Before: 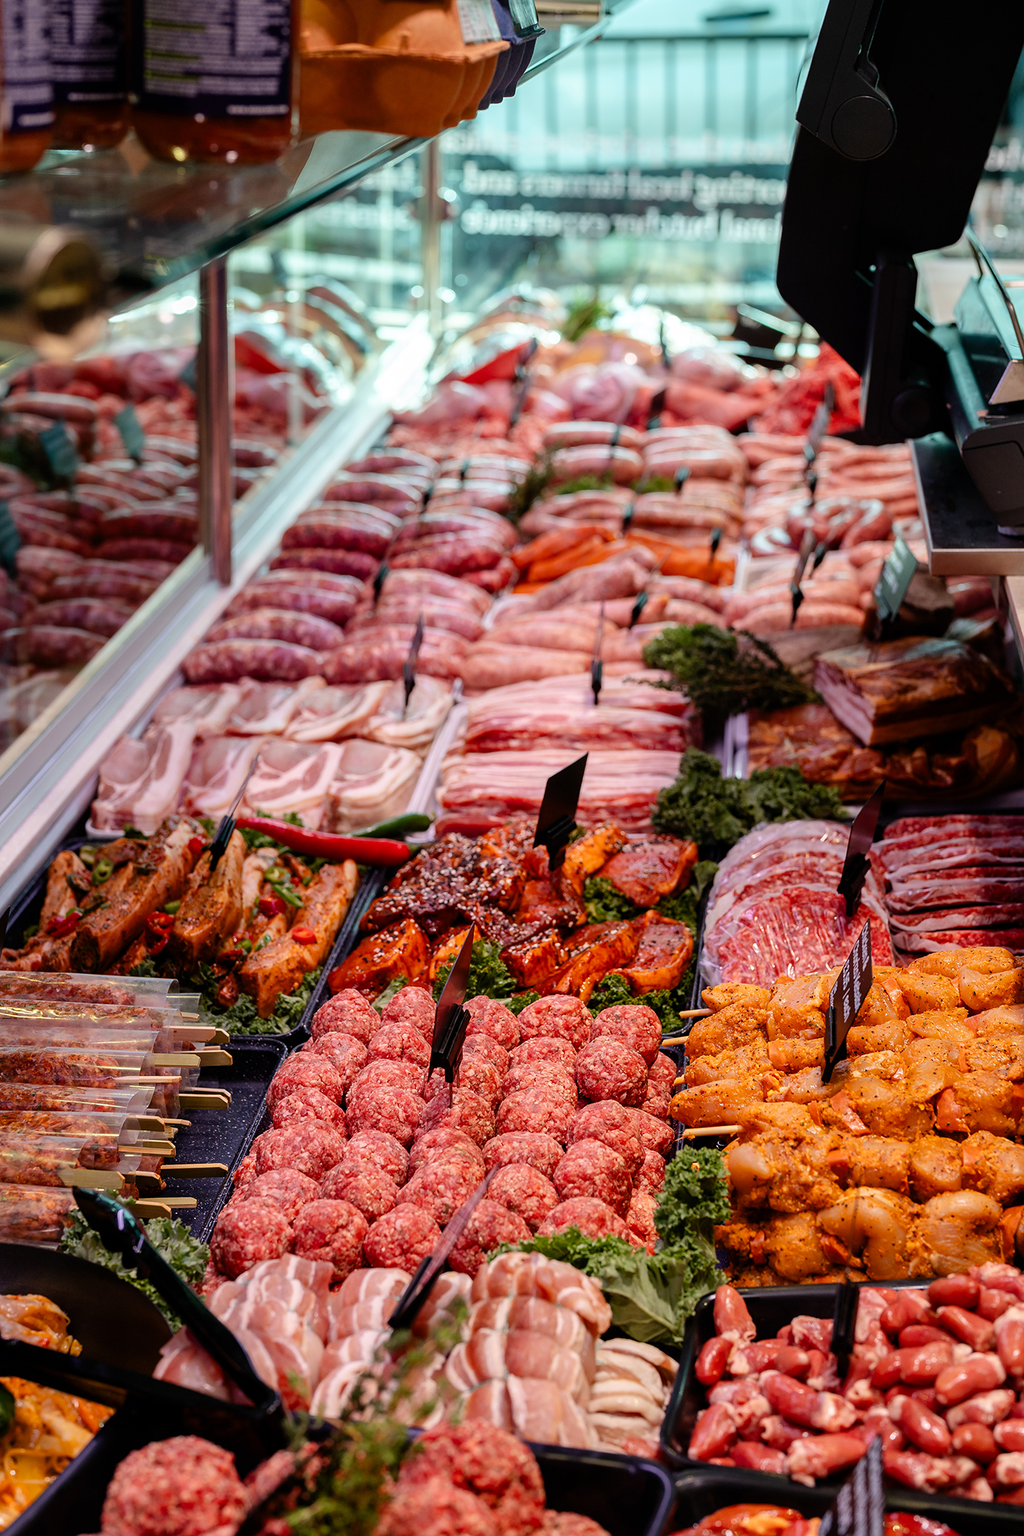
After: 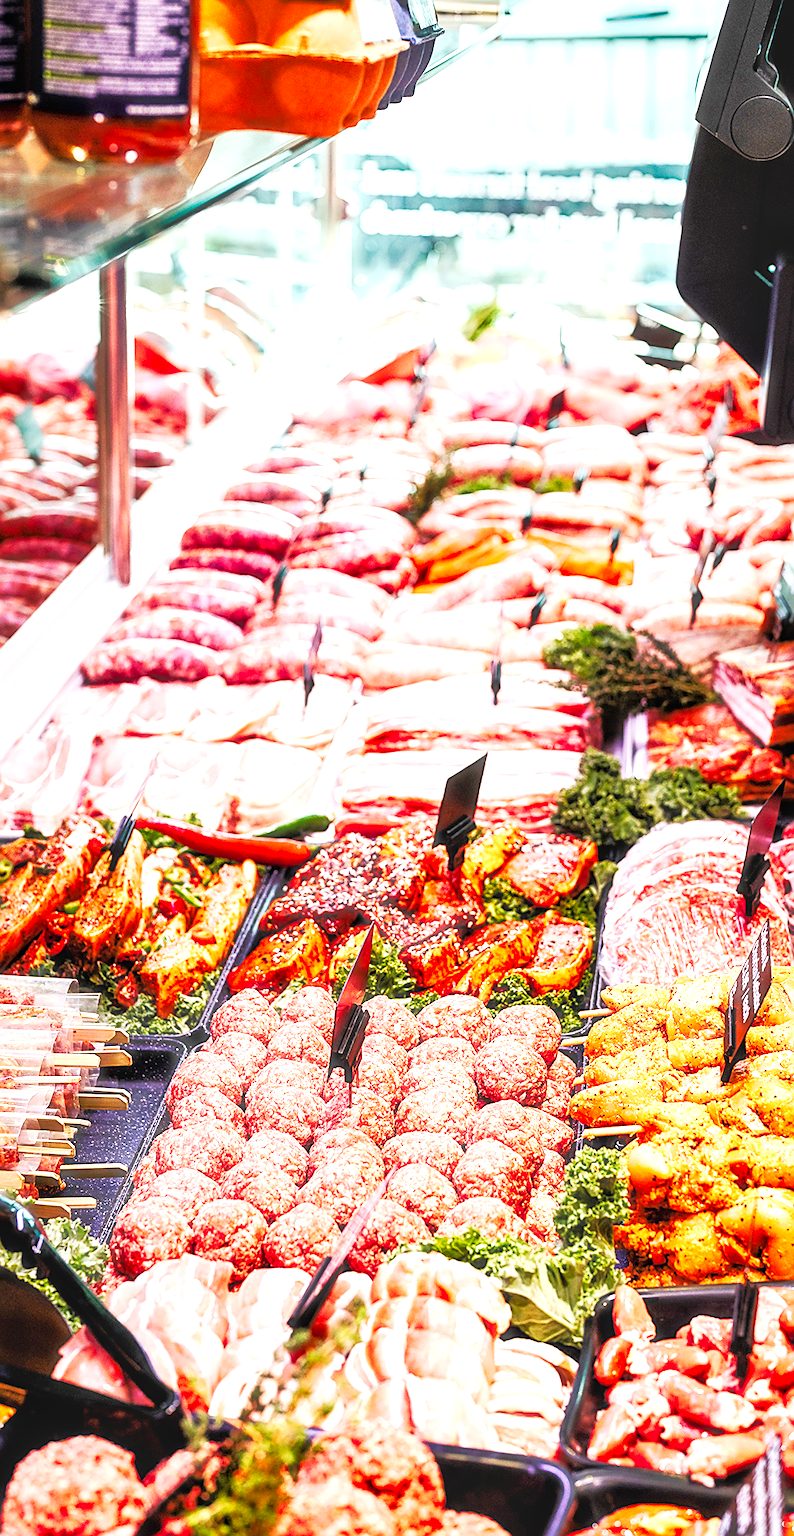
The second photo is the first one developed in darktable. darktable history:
local contrast: on, module defaults
haze removal: strength -0.104, adaptive false
exposure: black level correction 0, exposure 1.699 EV, compensate highlight preservation false
sharpen: amount 0.594
crop: left 9.899%, right 12.514%
tone curve: curves: ch0 [(0, 0.013) (0.074, 0.044) (0.251, 0.234) (0.472, 0.511) (0.63, 0.752) (0.746, 0.866) (0.899, 0.956) (1, 1)]; ch1 [(0, 0) (0.08, 0.08) (0.347, 0.394) (0.455, 0.441) (0.5, 0.5) (0.517, 0.53) (0.563, 0.611) (0.617, 0.682) (0.756, 0.788) (0.92, 0.92) (1, 1)]; ch2 [(0, 0) (0.096, 0.056) (0.304, 0.204) (0.5, 0.5) (0.539, 0.575) (0.597, 0.644) (0.92, 0.92) (1, 1)], preserve colors none
tone equalizer: -7 EV 0.151 EV, -6 EV 0.594 EV, -5 EV 1.13 EV, -4 EV 1.29 EV, -3 EV 1.16 EV, -2 EV 0.6 EV, -1 EV 0.158 EV
